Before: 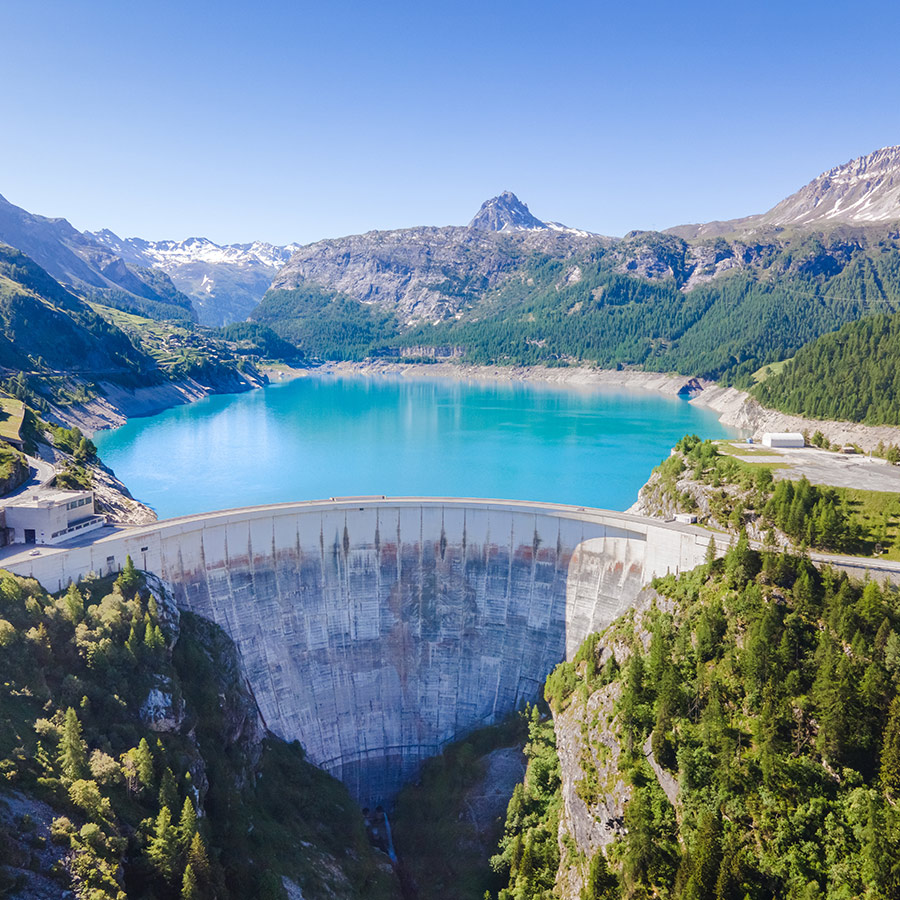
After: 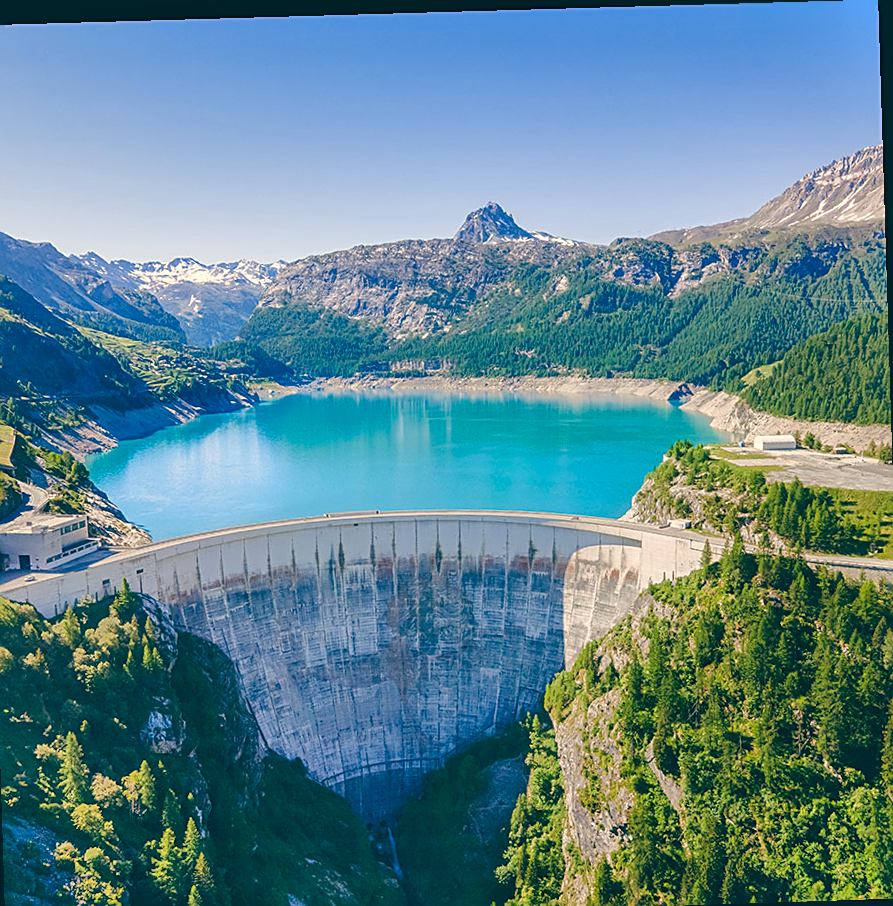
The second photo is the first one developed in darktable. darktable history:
contrast brightness saturation: contrast 0.04, saturation 0.16
color balance: lift [1.005, 0.99, 1.007, 1.01], gamma [1, 0.979, 1.011, 1.021], gain [0.923, 1.098, 1.025, 0.902], input saturation 90.45%, contrast 7.73%, output saturation 105.91%
crop and rotate: left 2.536%, right 1.107%, bottom 2.246%
shadows and highlights: soften with gaussian
exposure: exposure -0.04 EV, compensate highlight preservation false
sharpen: on, module defaults
rotate and perspective: rotation -1.77°, lens shift (horizontal) 0.004, automatic cropping off
local contrast: detail 110%
